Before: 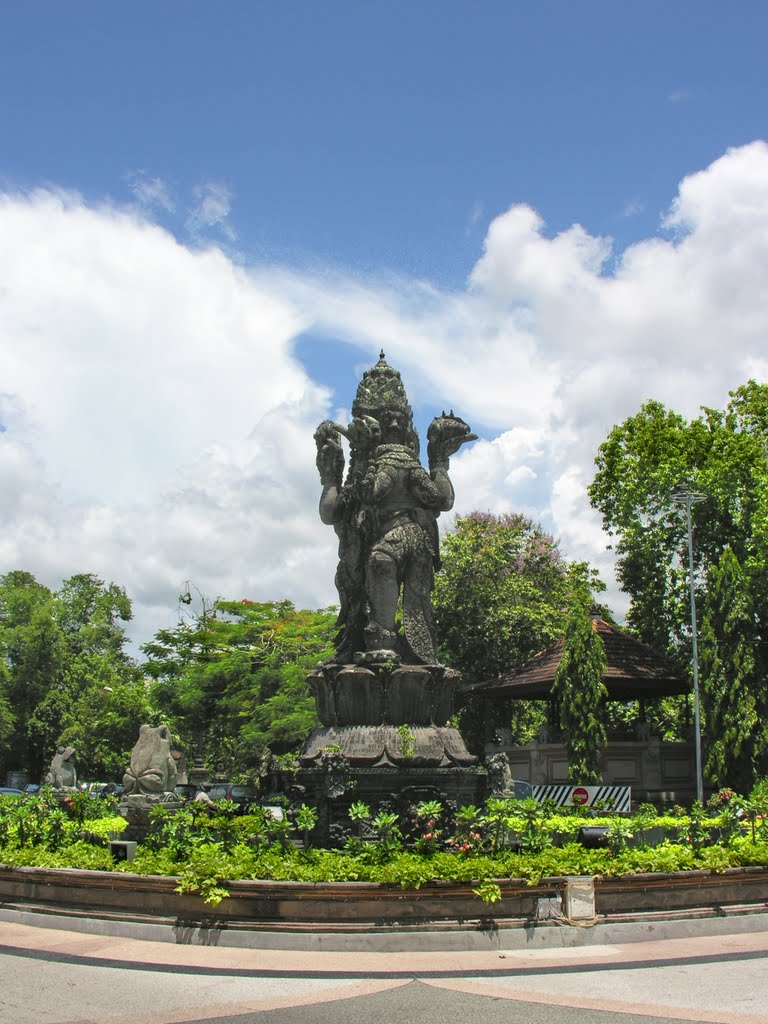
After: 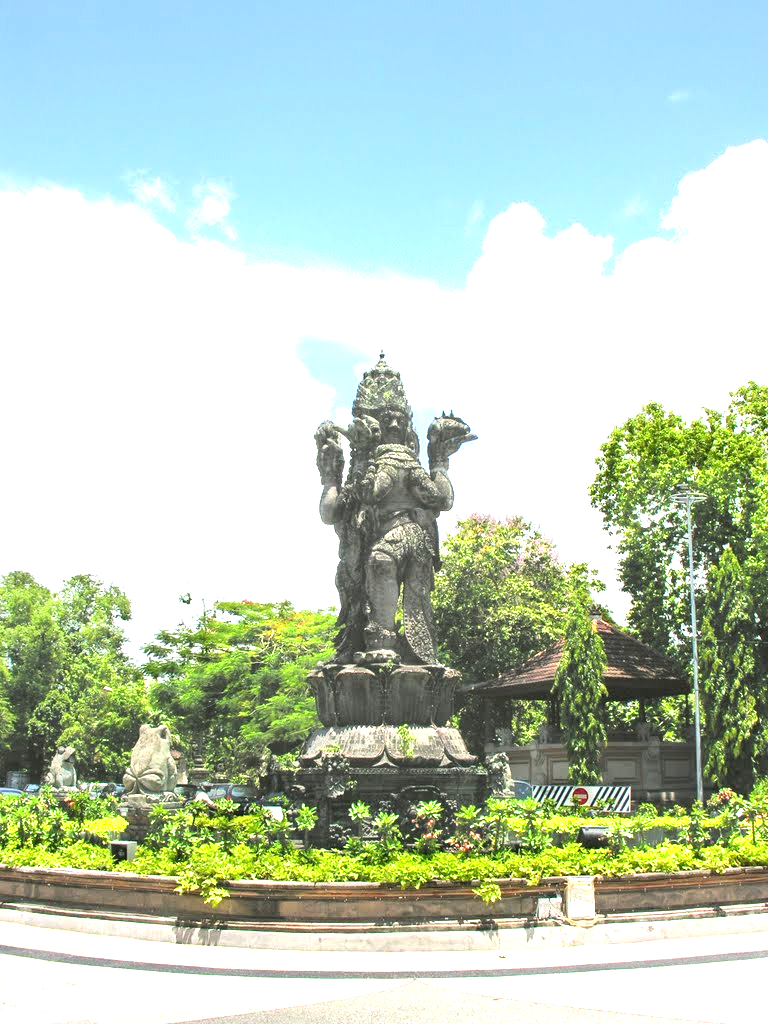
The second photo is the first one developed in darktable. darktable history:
local contrast: mode bilateral grid, contrast 99, coarseness 100, detail 91%, midtone range 0.2
exposure: black level correction 0, exposure 1.741 EV, compensate highlight preservation false
